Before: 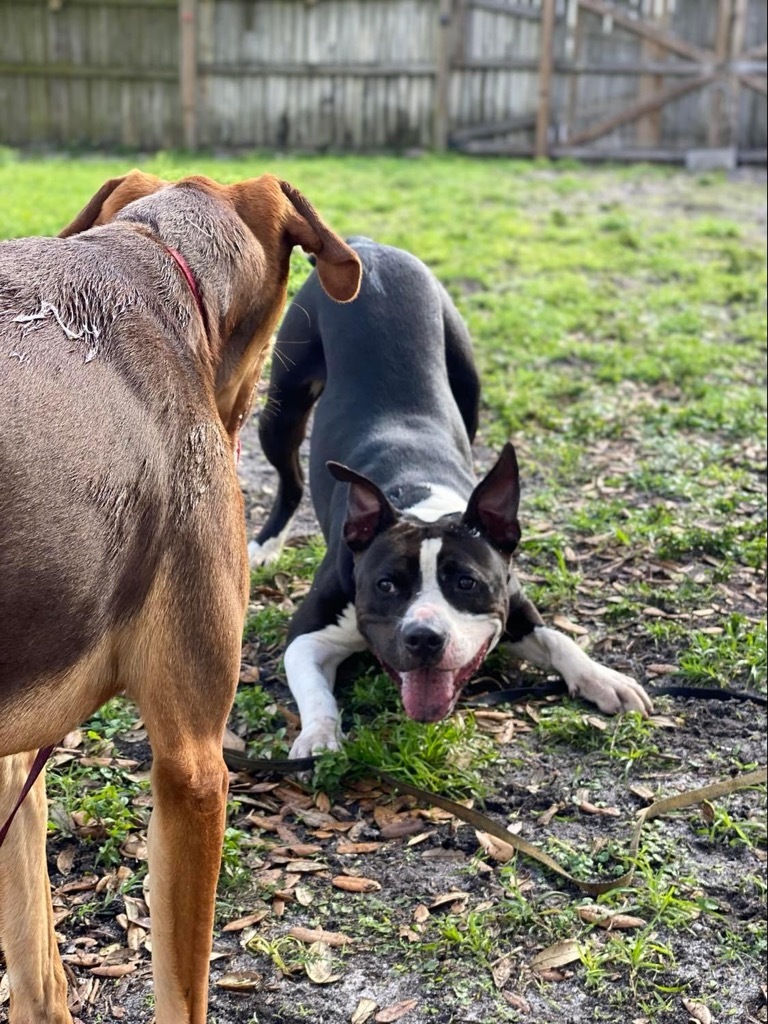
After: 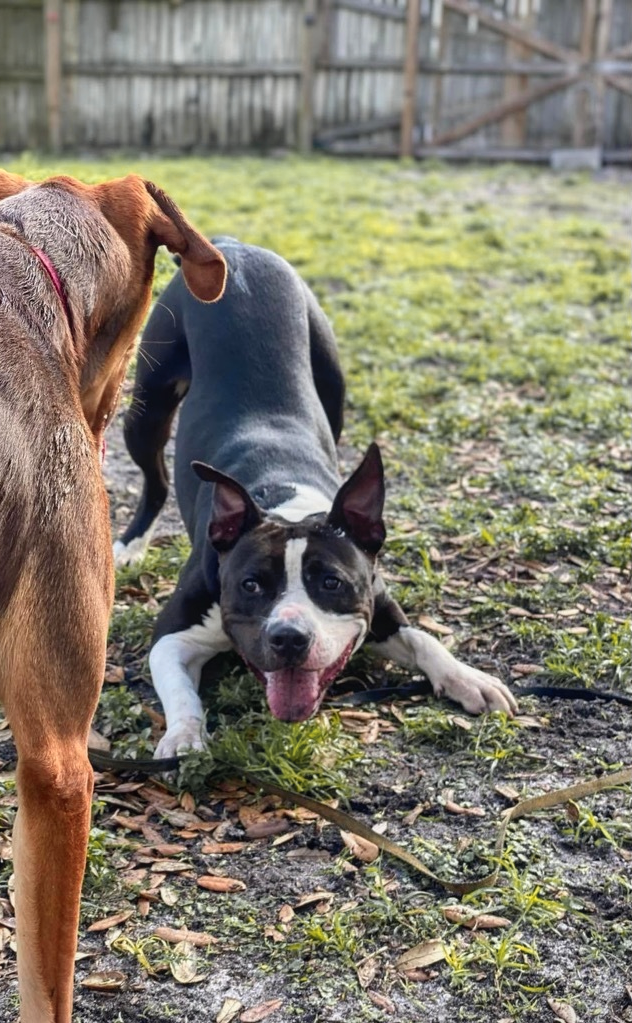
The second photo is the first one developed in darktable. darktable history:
color zones: curves: ch1 [(0.29, 0.492) (0.373, 0.185) (0.509, 0.481)]; ch2 [(0.25, 0.462) (0.749, 0.457)]
vignetting: fall-off start 100.78%, brightness -0.478, center (-0.033, -0.038), unbound false
crop: left 17.613%, bottom 0.038%
local contrast: detail 109%
